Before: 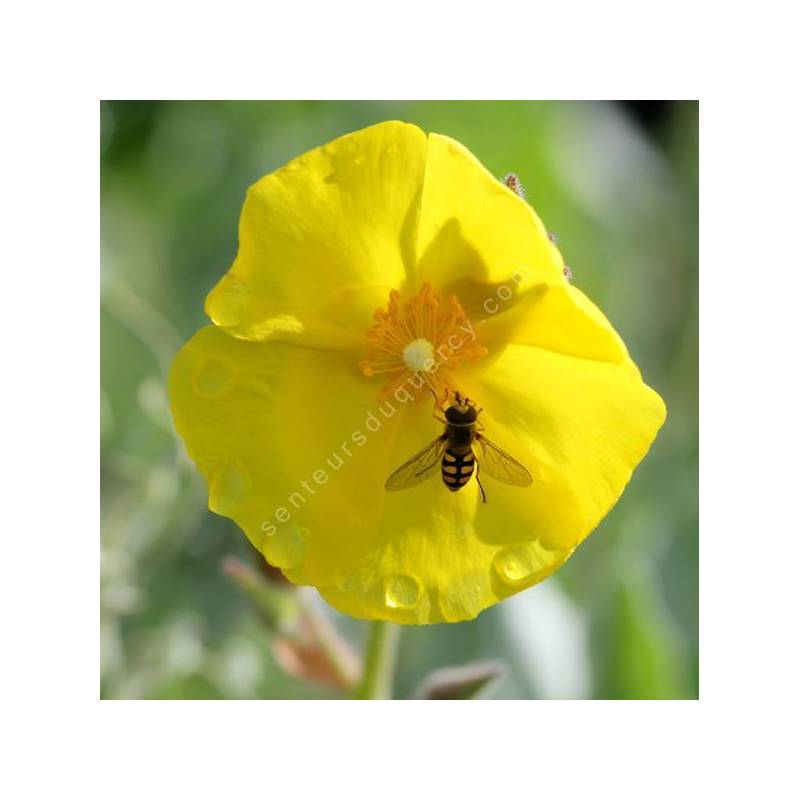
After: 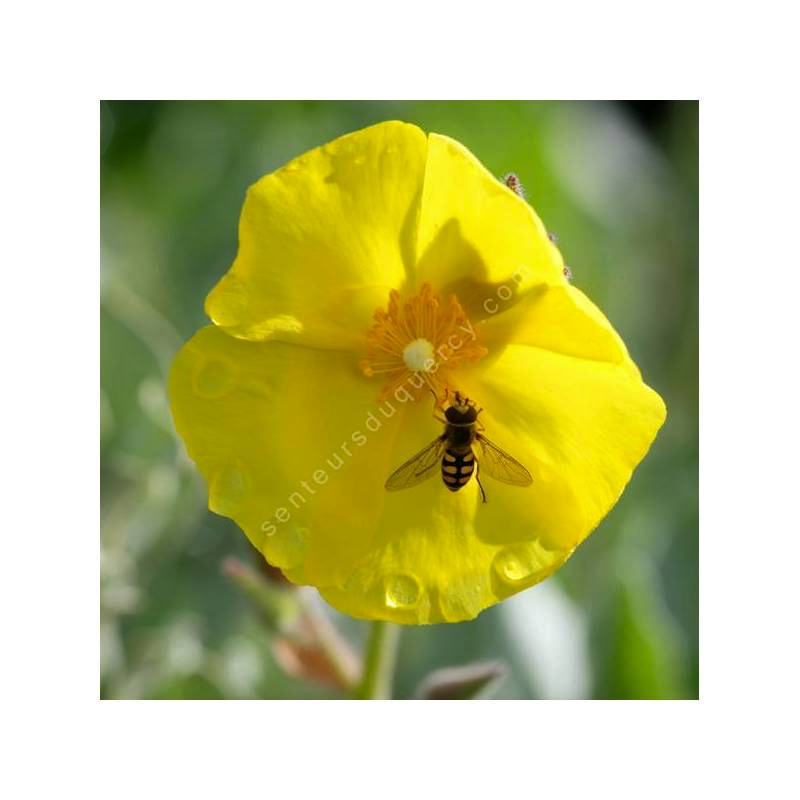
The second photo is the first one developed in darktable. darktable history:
shadows and highlights: shadows 35.81, highlights -35.16, soften with gaussian
